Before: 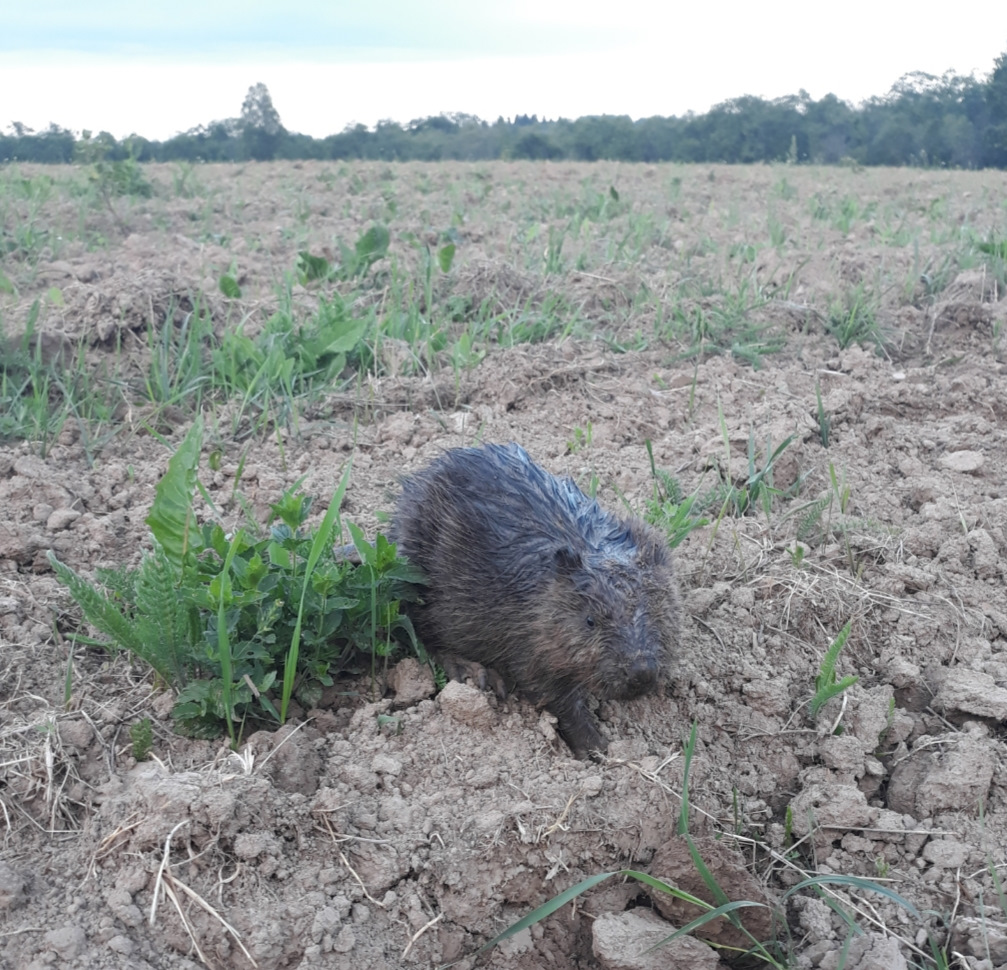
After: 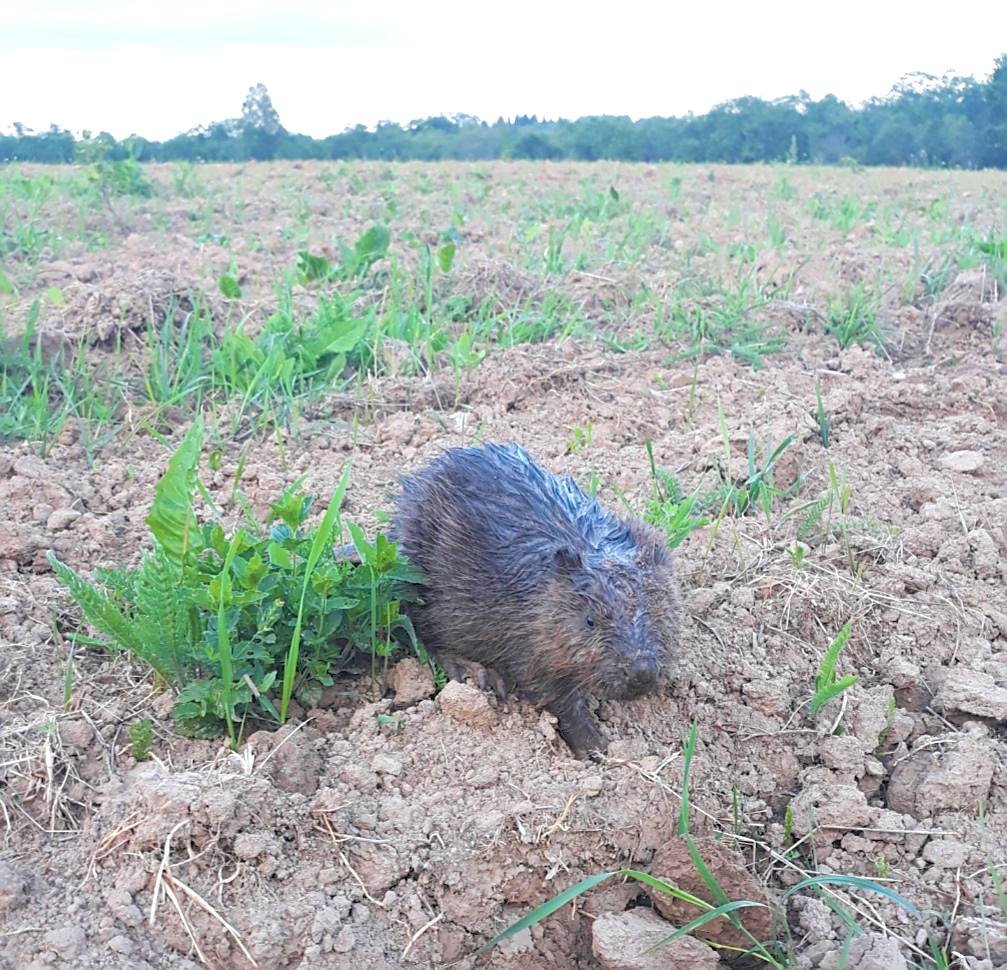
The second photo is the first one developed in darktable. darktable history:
sharpen: on, module defaults
velvia: strength 67.07%, mid-tones bias 0.972
exposure: black level correction 0, exposure 0.3 EV, compensate highlight preservation false
contrast brightness saturation: brightness 0.13
